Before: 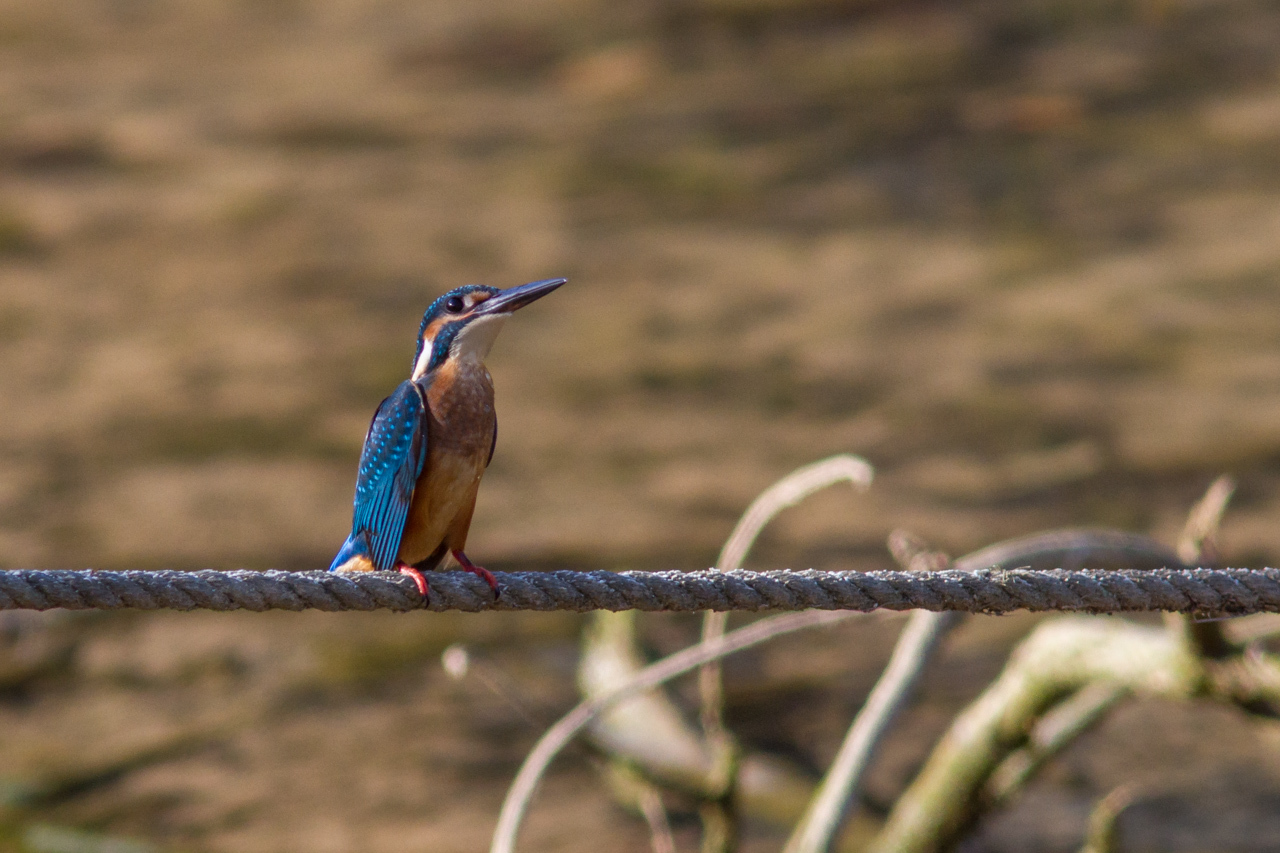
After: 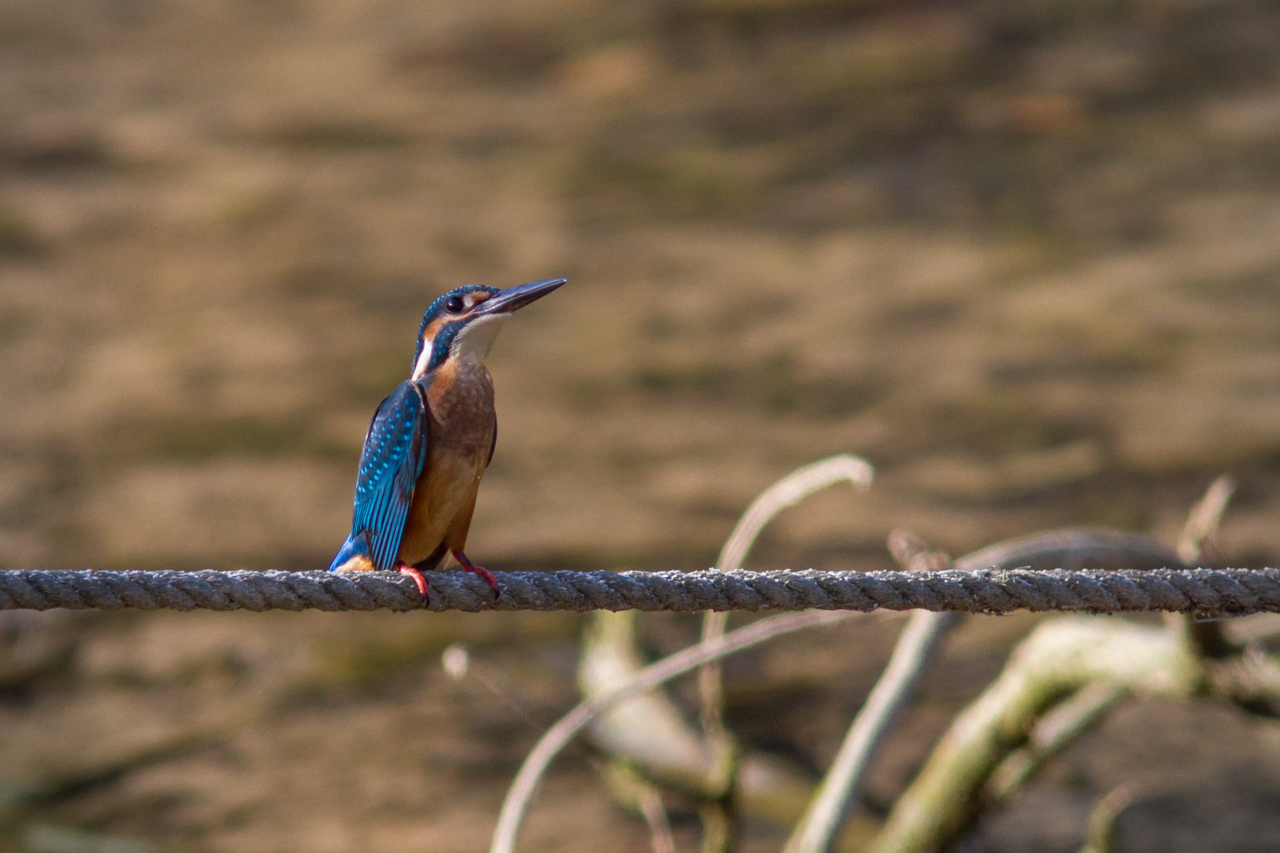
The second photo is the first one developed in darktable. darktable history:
vignetting: fall-off radius 60.92%, unbound false
